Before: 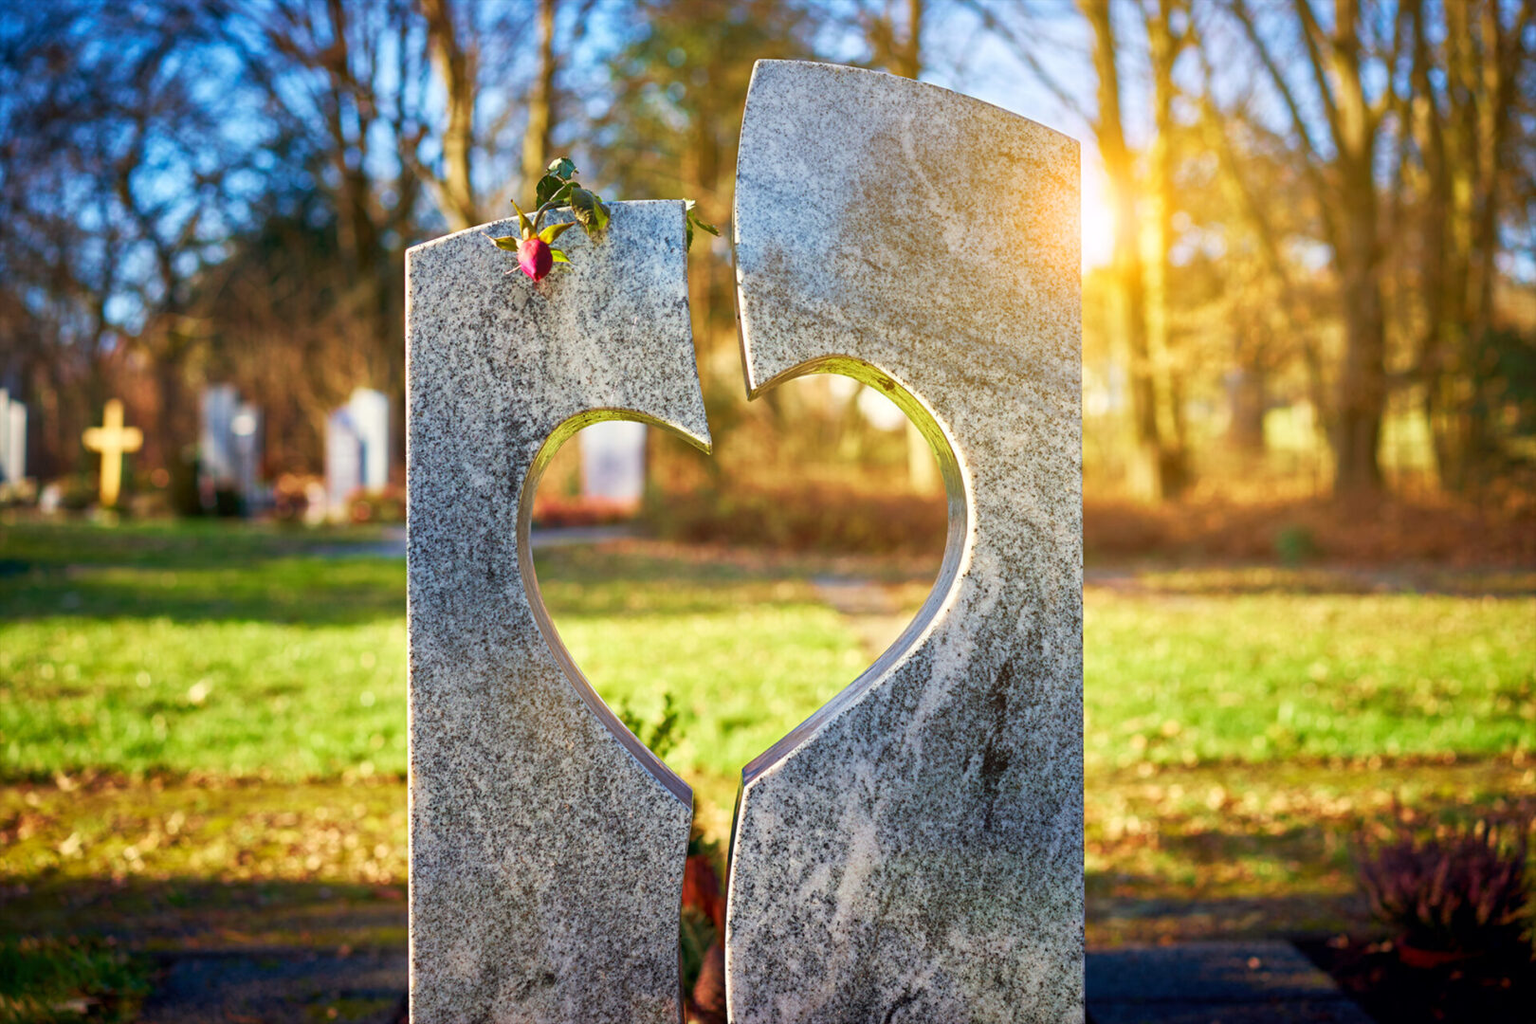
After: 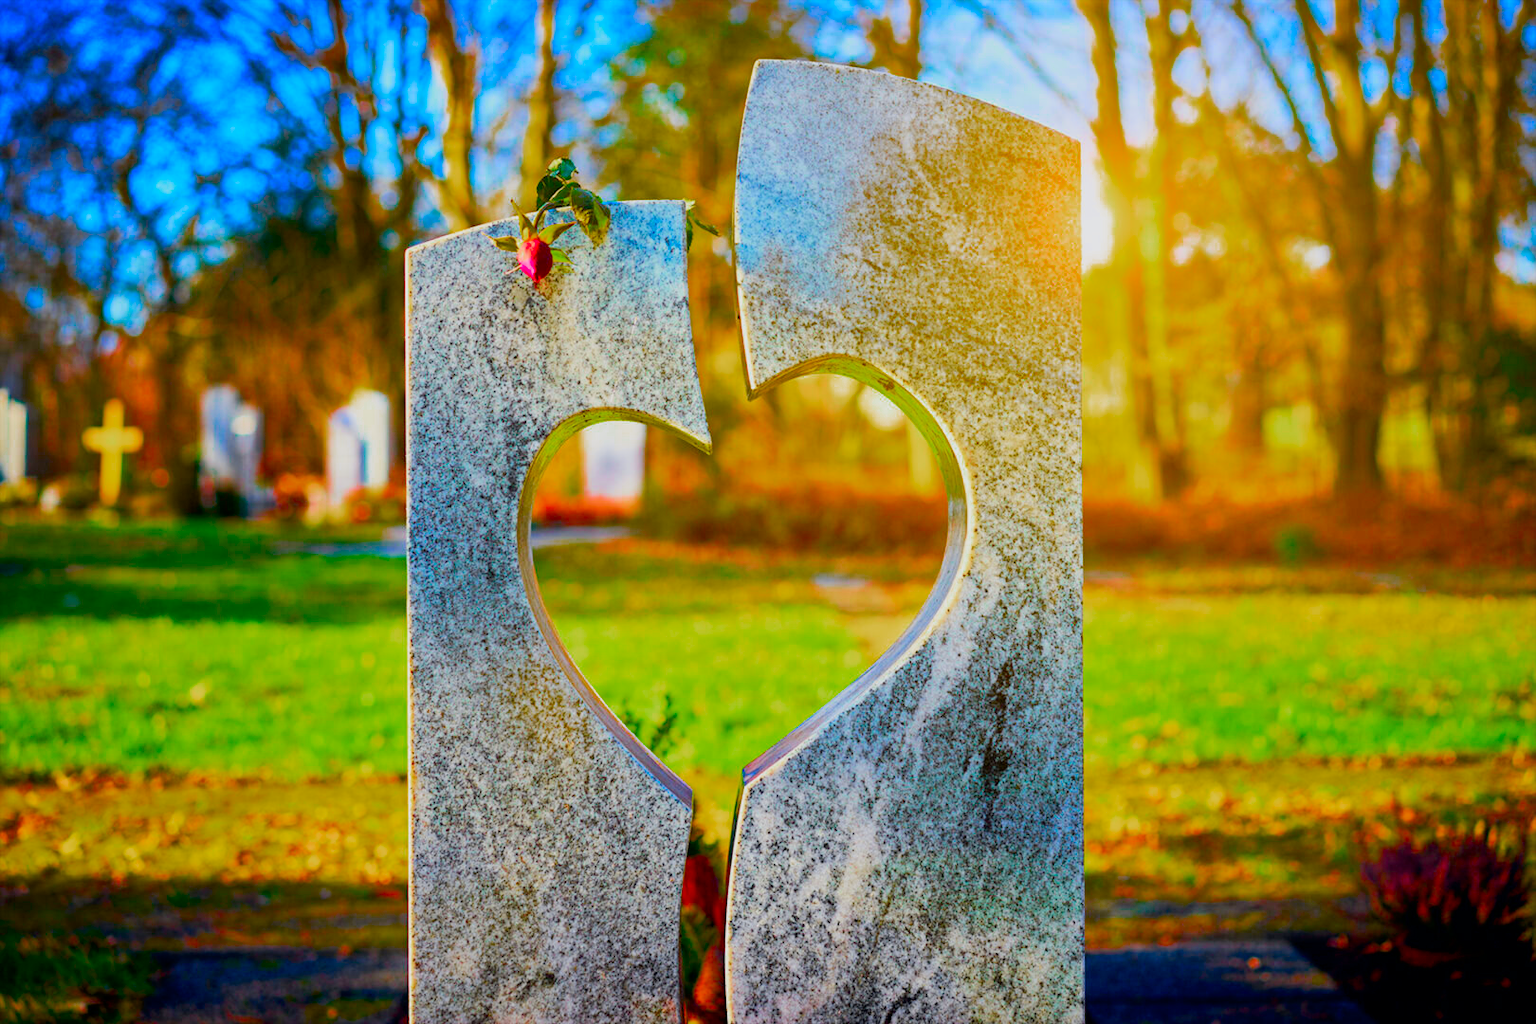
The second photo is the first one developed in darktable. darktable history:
tone curve: curves: ch0 [(0, 0) (0.048, 0.024) (0.099, 0.082) (0.227, 0.255) (0.407, 0.482) (0.543, 0.634) (0.719, 0.77) (0.837, 0.843) (1, 0.906)]; ch1 [(0, 0) (0.3, 0.268) (0.404, 0.374) (0.475, 0.463) (0.501, 0.499) (0.514, 0.502) (0.551, 0.541) (0.643, 0.648) (0.682, 0.674) (0.802, 0.812) (1, 1)]; ch2 [(0, 0) (0.259, 0.207) (0.323, 0.311) (0.364, 0.368) (0.442, 0.461) (0.498, 0.498) (0.531, 0.528) (0.581, 0.602) (0.629, 0.659) (0.768, 0.728) (1, 1)], color space Lab, independent channels, preserve colors none
color balance rgb: perceptual saturation grading › global saturation 9.437%, perceptual saturation grading › highlights -13.285%, perceptual saturation grading › mid-tones 14.468%, perceptual saturation grading › shadows 23.587%, global vibrance 43.265%
color zones: curves: ch0 [(0, 0.425) (0.143, 0.422) (0.286, 0.42) (0.429, 0.419) (0.571, 0.419) (0.714, 0.42) (0.857, 0.422) (1, 0.425)]; ch1 [(0, 0.666) (0.143, 0.669) (0.286, 0.671) (0.429, 0.67) (0.571, 0.67) (0.714, 0.67) (0.857, 0.67) (1, 0.666)]
